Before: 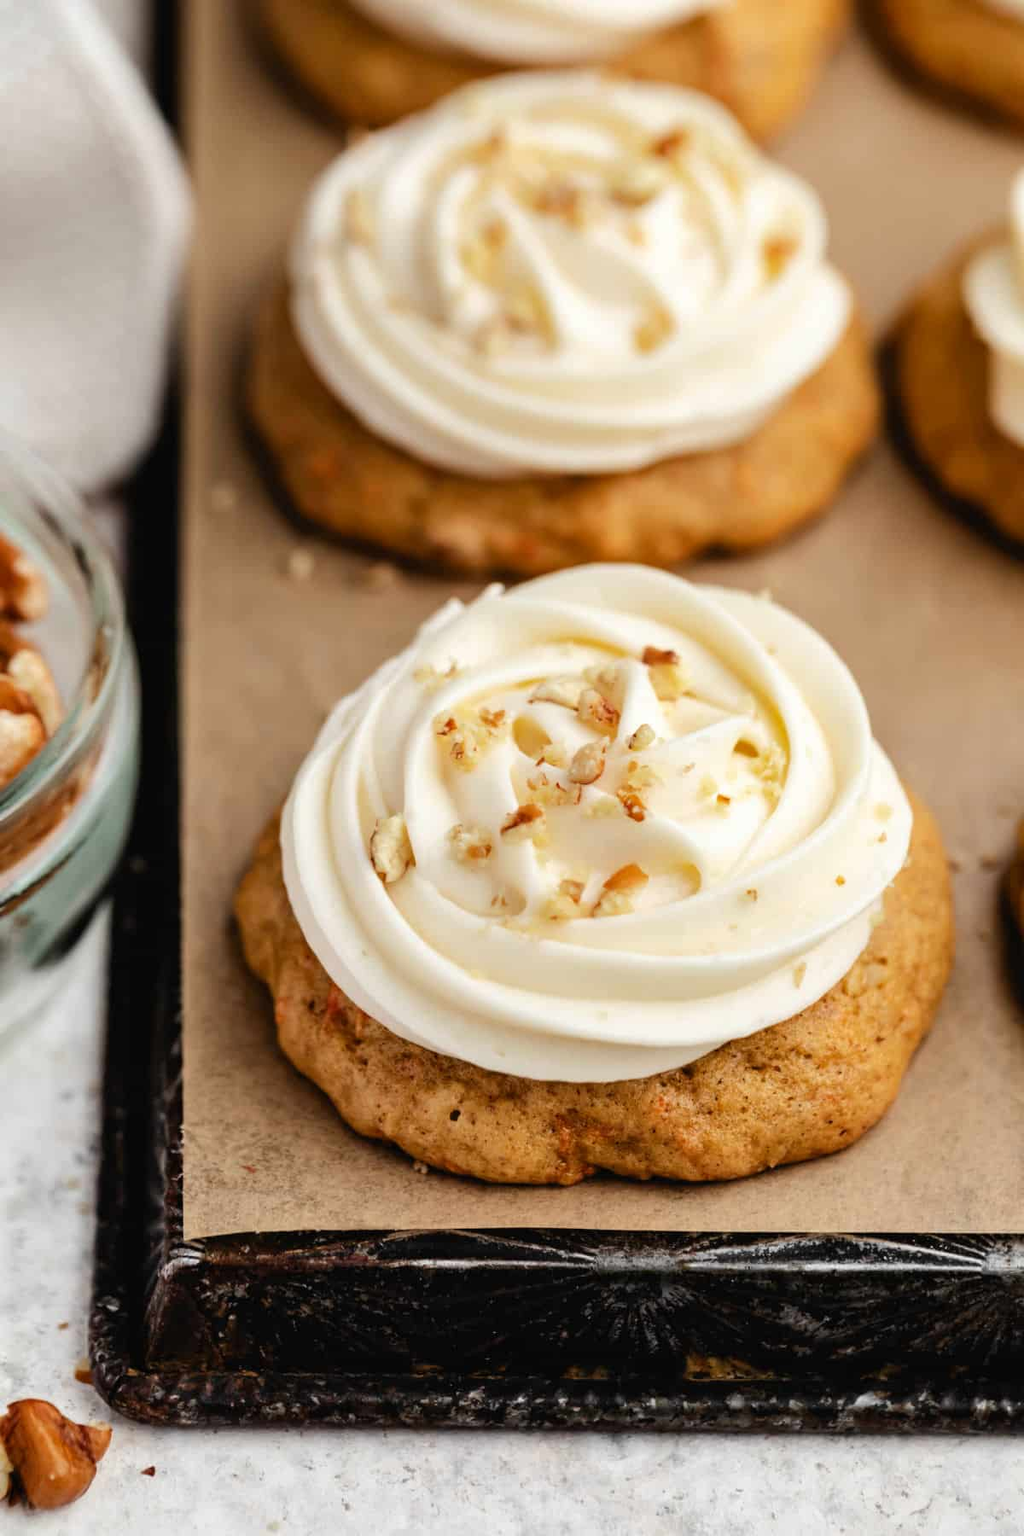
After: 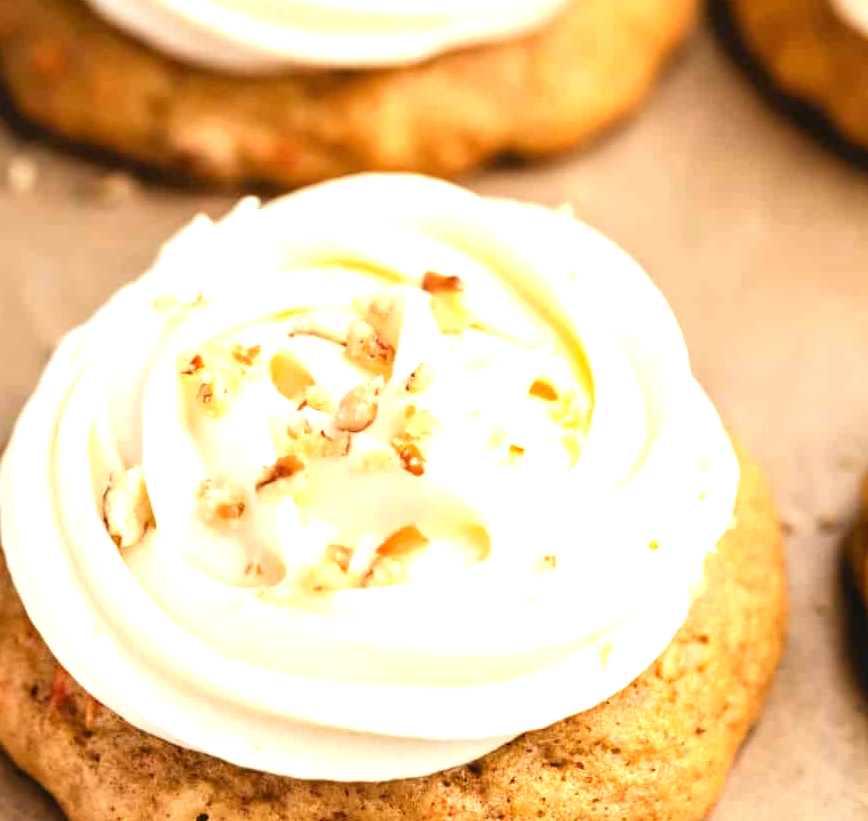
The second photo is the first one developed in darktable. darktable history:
crop and rotate: left 27.664%, top 27.08%, bottom 27.279%
exposure: black level correction 0, exposure 1 EV, compensate highlight preservation false
